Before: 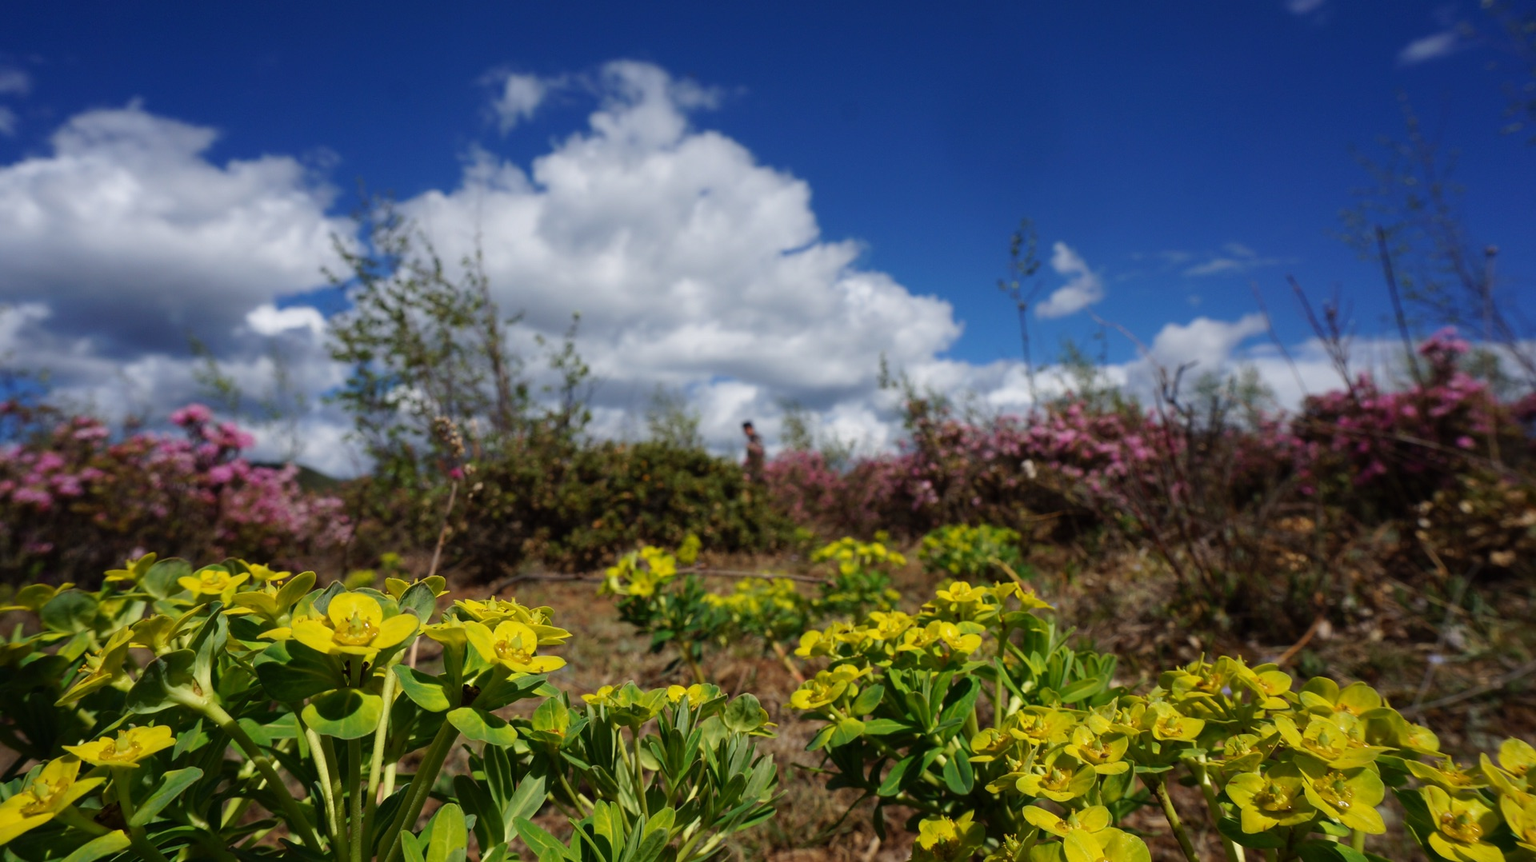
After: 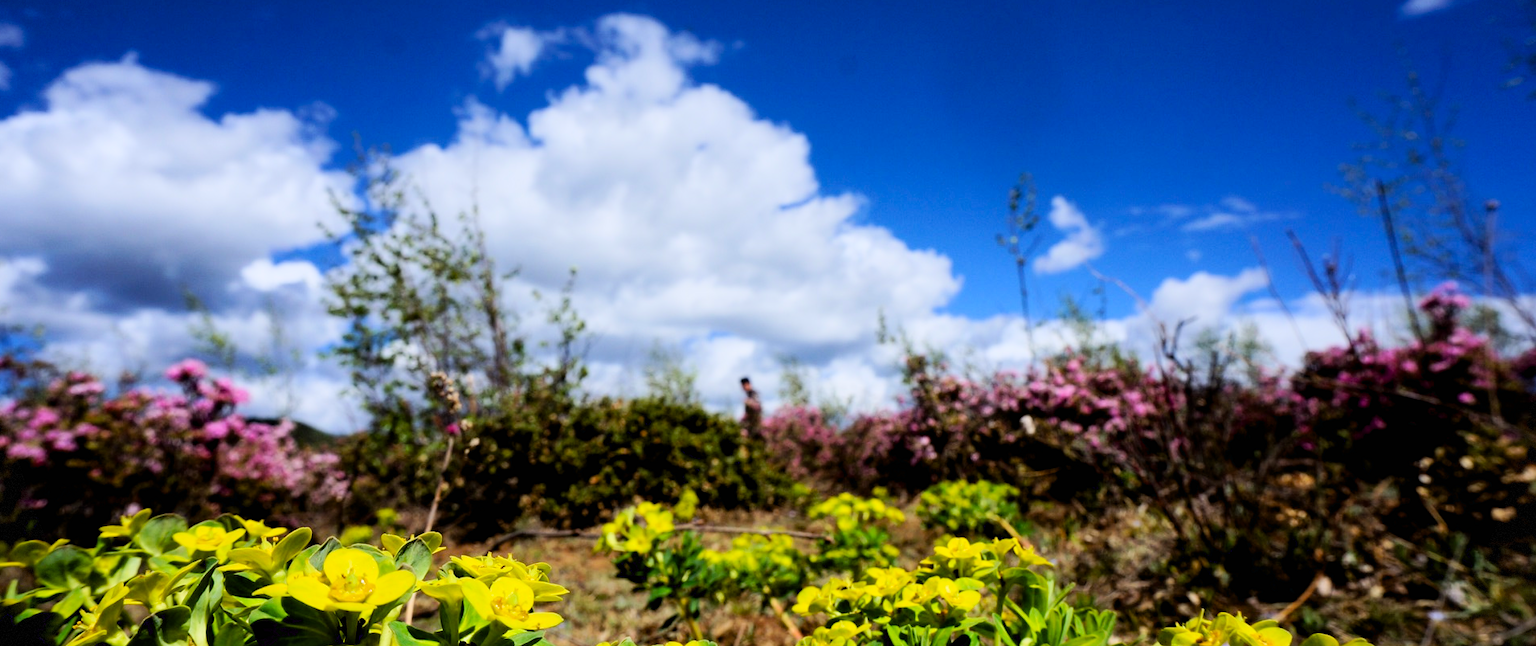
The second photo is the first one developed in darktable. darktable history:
crop: left 0.387%, top 5.469%, bottom 19.809%
vignetting: fall-off start 100%, fall-off radius 71%, brightness -0.434, saturation -0.2, width/height ratio 1.178, dithering 8-bit output, unbound false
exposure: black level correction 0.009, exposure 0.014 EV, compensate highlight preservation false
tone equalizer: -8 EV -0.002 EV, -7 EV 0.005 EV, -6 EV -0.009 EV, -5 EV 0.011 EV, -4 EV -0.012 EV, -3 EV 0.007 EV, -2 EV -0.062 EV, -1 EV -0.293 EV, +0 EV -0.582 EV, smoothing diameter 2%, edges refinement/feathering 20, mask exposure compensation -1.57 EV, filter diffusion 5
white balance: red 0.974, blue 1.044
tone curve: curves: ch0 [(0, 0) (0.093, 0.104) (0.226, 0.291) (0.327, 0.431) (0.471, 0.648) (0.759, 0.926) (1, 1)], color space Lab, linked channels, preserve colors none
filmic rgb: hardness 4.17
